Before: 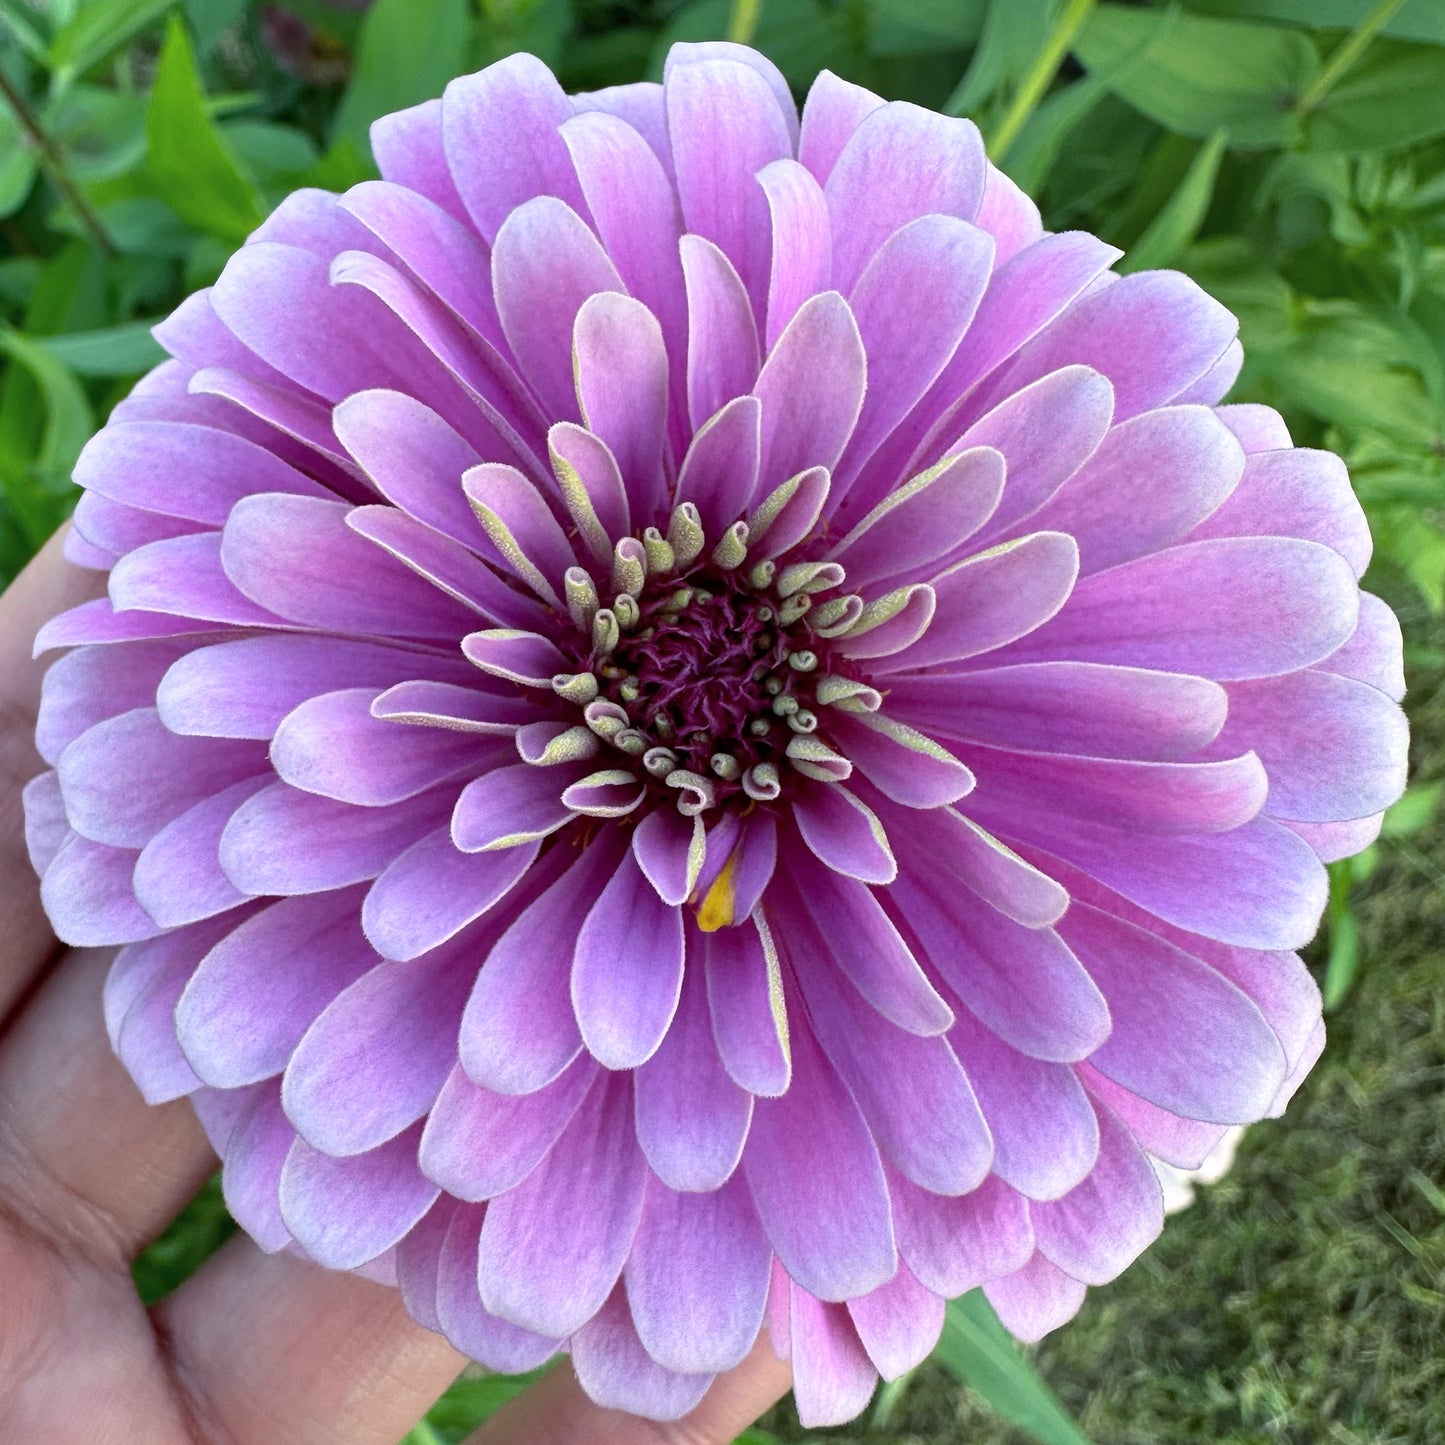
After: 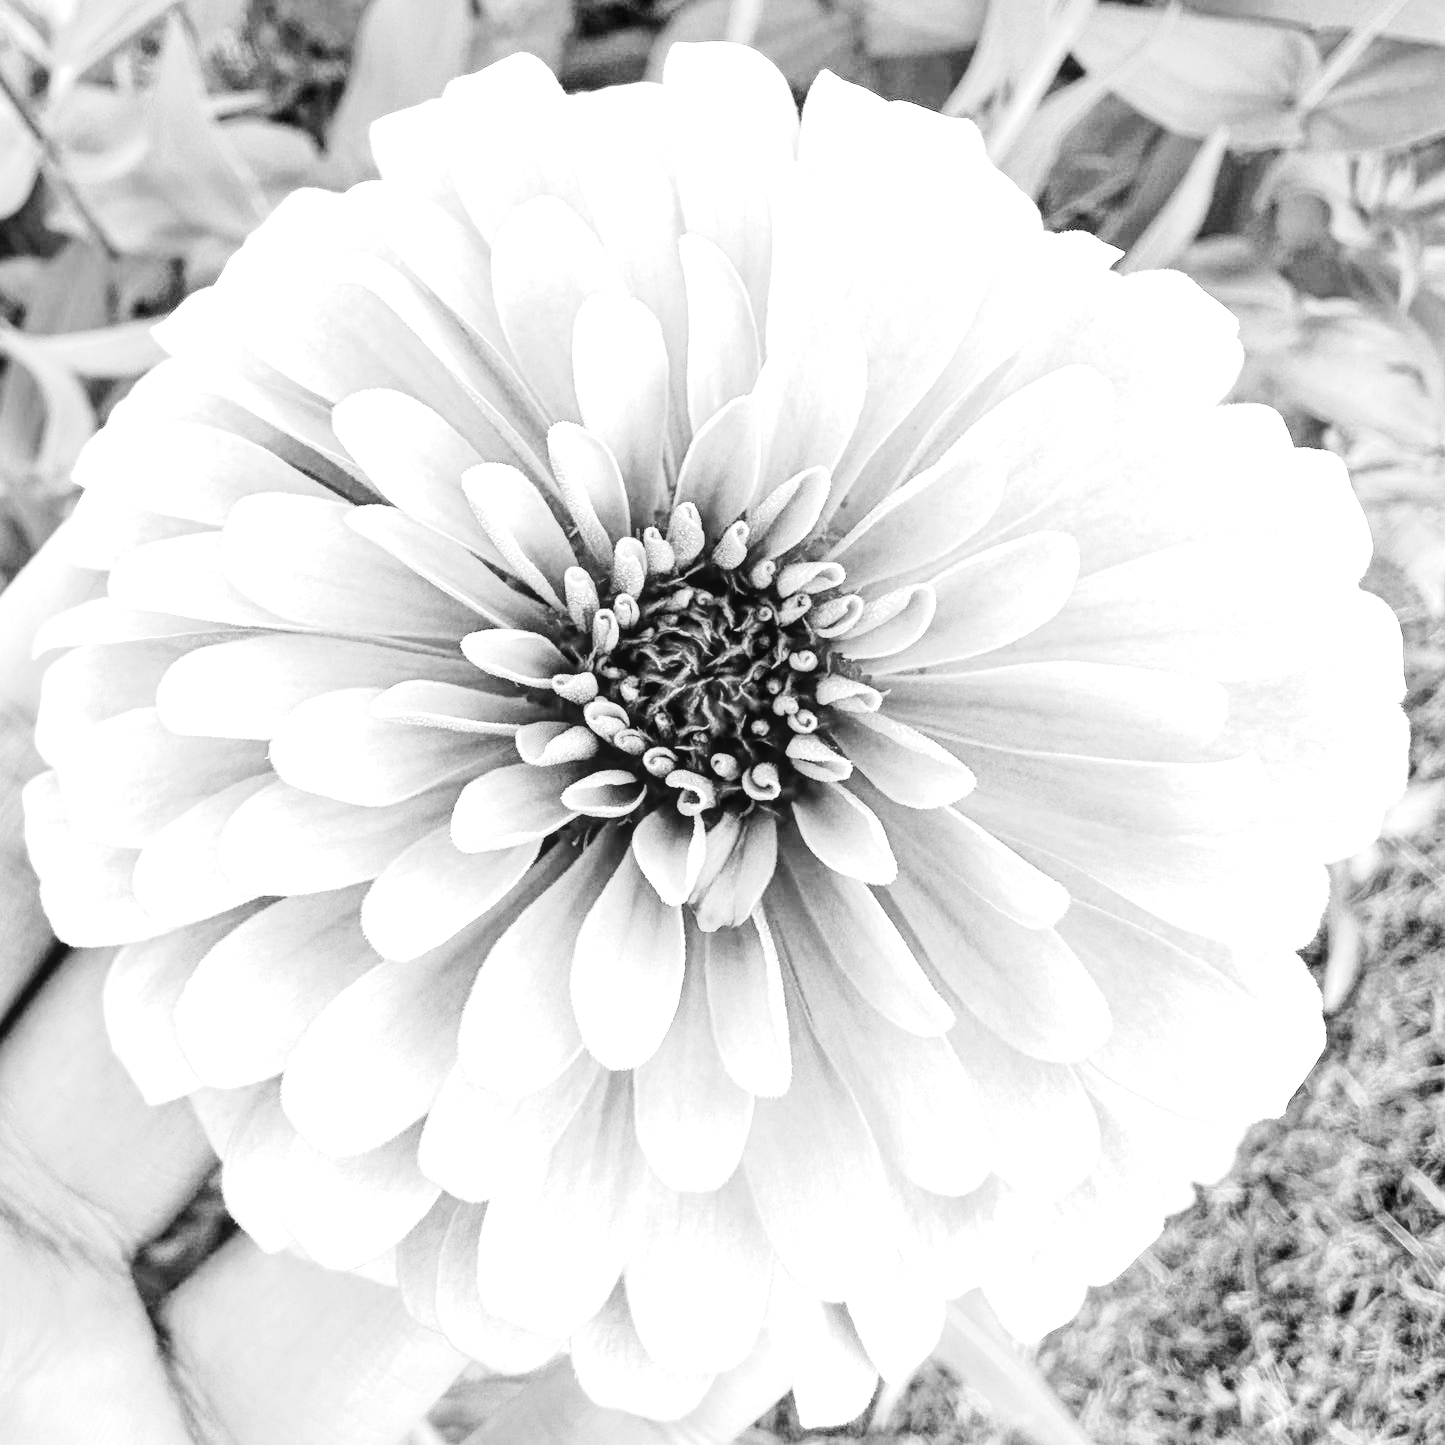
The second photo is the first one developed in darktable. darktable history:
color calibration: output gray [0.21, 0.42, 0.37, 0], gray › normalize channels true, illuminant same as pipeline (D50), adaptation XYZ, x 0.346, y 0.359, gamut compression 0
exposure: black level correction 0, exposure 1.9 EV, compensate highlight preservation false
base curve: curves: ch0 [(0, 0) (0.036, 0.025) (0.121, 0.166) (0.206, 0.329) (0.605, 0.79) (1, 1)], preserve colors none
white balance: red 0.978, blue 0.999
local contrast: on, module defaults
monochrome: a 32, b 64, size 2.3
tone curve: curves: ch0 [(0, 0) (0.058, 0.027) (0.214, 0.183) (0.304, 0.288) (0.51, 0.549) (0.658, 0.7) (0.741, 0.775) (0.844, 0.866) (0.986, 0.957)]; ch1 [(0, 0) (0.172, 0.123) (0.312, 0.296) (0.437, 0.429) (0.471, 0.469) (0.502, 0.5) (0.513, 0.515) (0.572, 0.603) (0.617, 0.653) (0.68, 0.724) (0.889, 0.924) (1, 1)]; ch2 [(0, 0) (0.411, 0.424) (0.489, 0.49) (0.502, 0.5) (0.517, 0.519) (0.549, 0.578) (0.604, 0.628) (0.693, 0.686) (1, 1)], color space Lab, independent channels, preserve colors none
